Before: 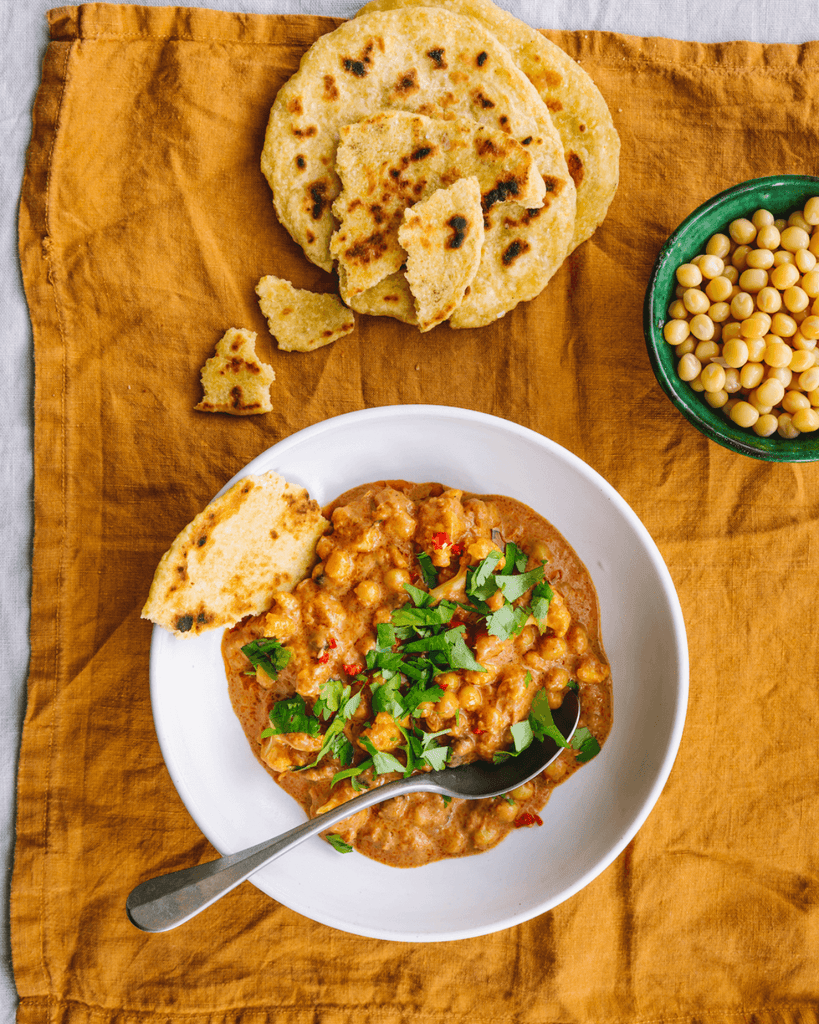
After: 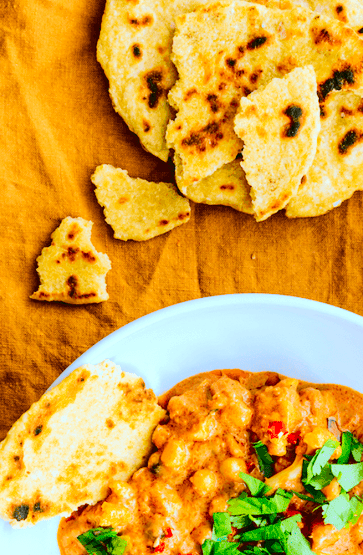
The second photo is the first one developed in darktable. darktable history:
tone equalizer: -7 EV 0.148 EV, -6 EV 0.569 EV, -5 EV 1.12 EV, -4 EV 1.34 EV, -3 EV 1.13 EV, -2 EV 0.6 EV, -1 EV 0.165 EV, edges refinement/feathering 500, mask exposure compensation -1.57 EV, preserve details no
crop: left 20.113%, top 10.856%, right 35.523%, bottom 34.855%
contrast brightness saturation: contrast 0.067, brightness -0.13, saturation 0.061
color balance rgb: perceptual saturation grading › global saturation 20%, perceptual saturation grading › highlights -25.512%, perceptual saturation grading › shadows 25.229%, global vibrance 40.379%
color correction: highlights a* -10.64, highlights b* -19.57
